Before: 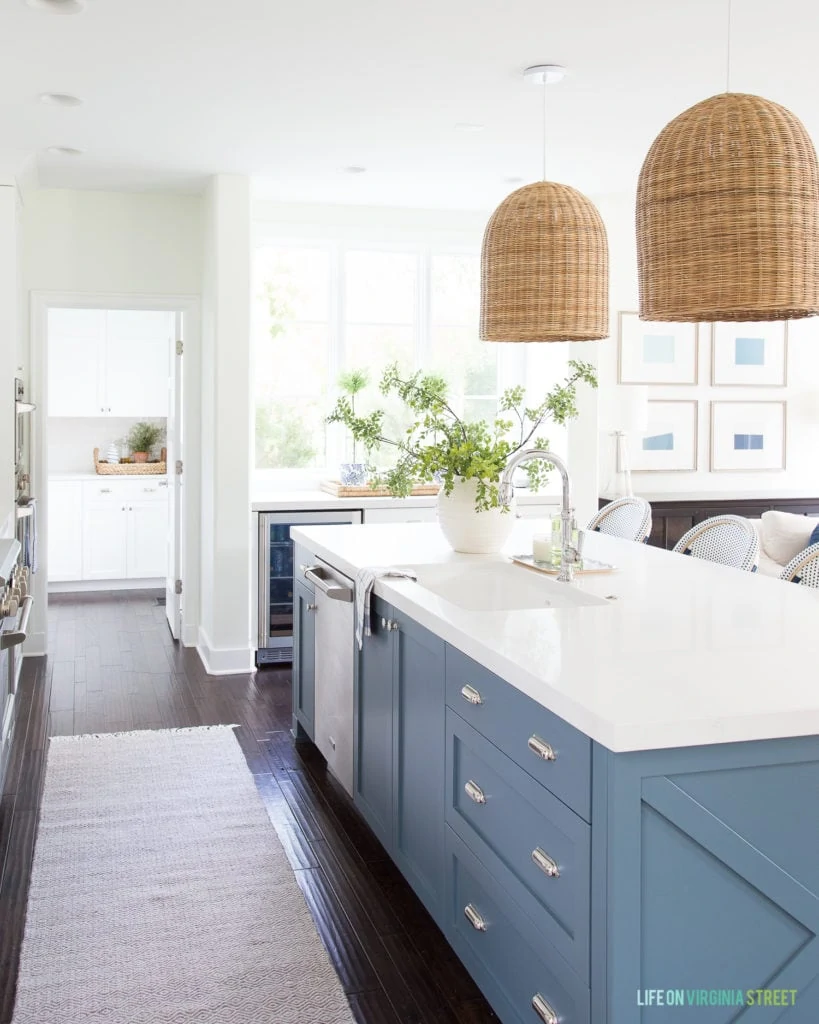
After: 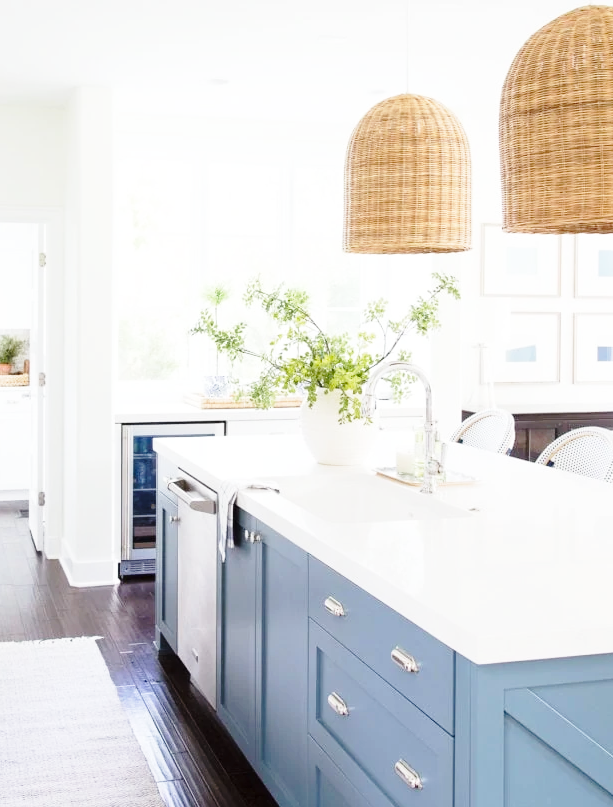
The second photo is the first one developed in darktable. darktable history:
crop: left 16.768%, top 8.653%, right 8.362%, bottom 12.485%
base curve: curves: ch0 [(0, 0) (0.028, 0.03) (0.121, 0.232) (0.46, 0.748) (0.859, 0.968) (1, 1)], preserve colors none
